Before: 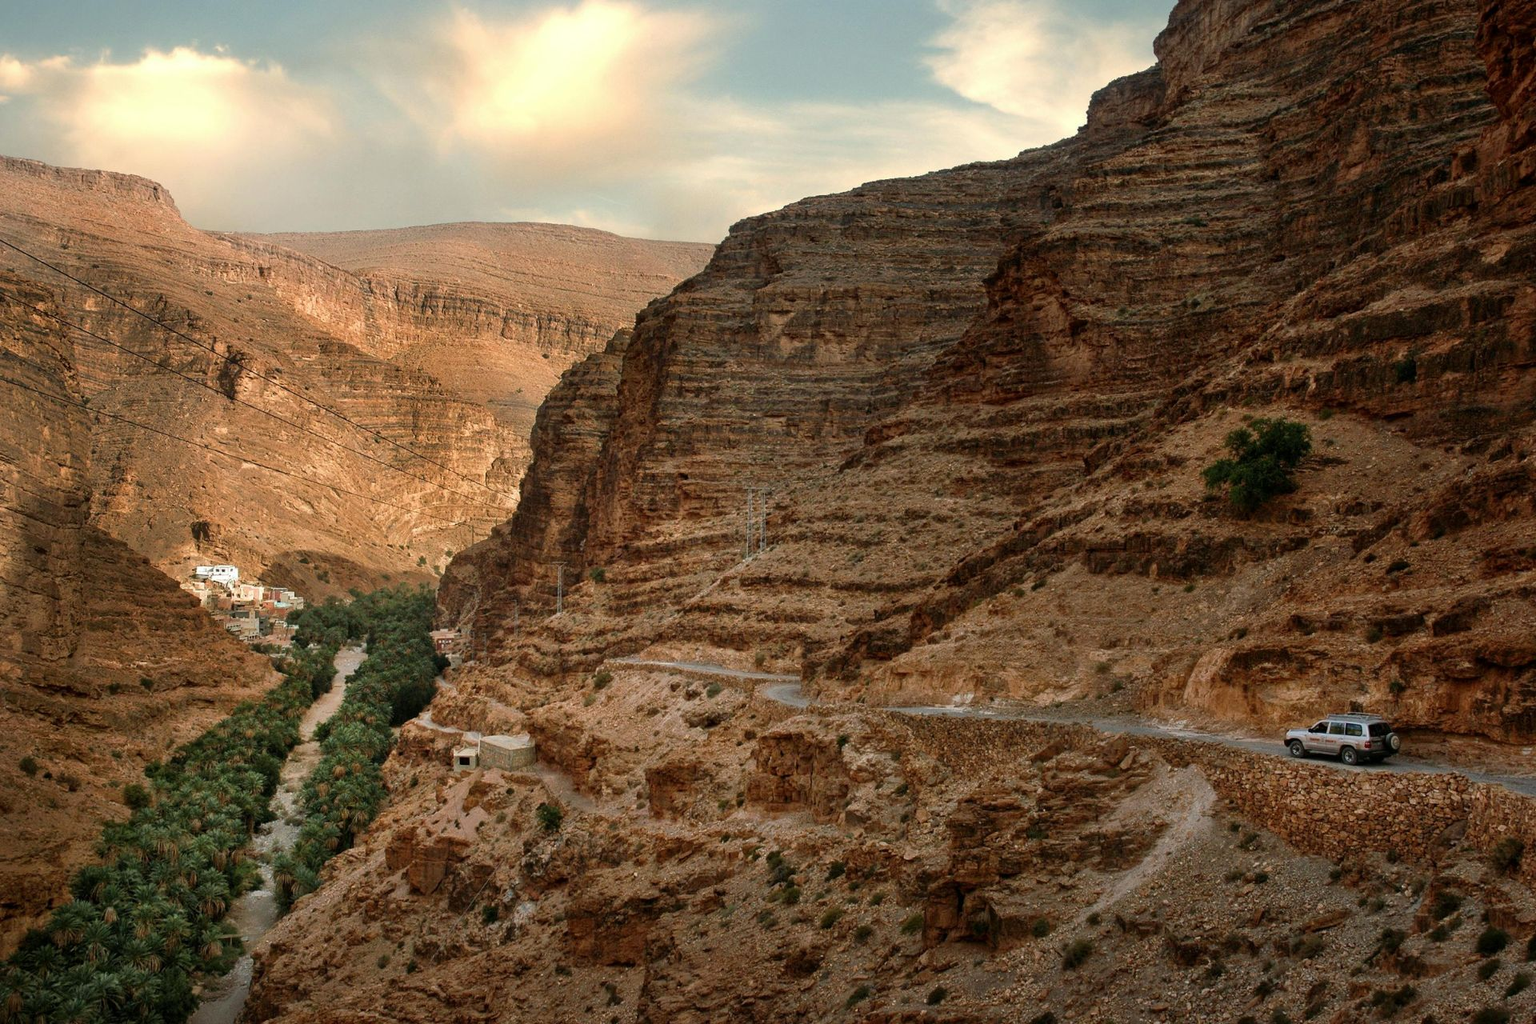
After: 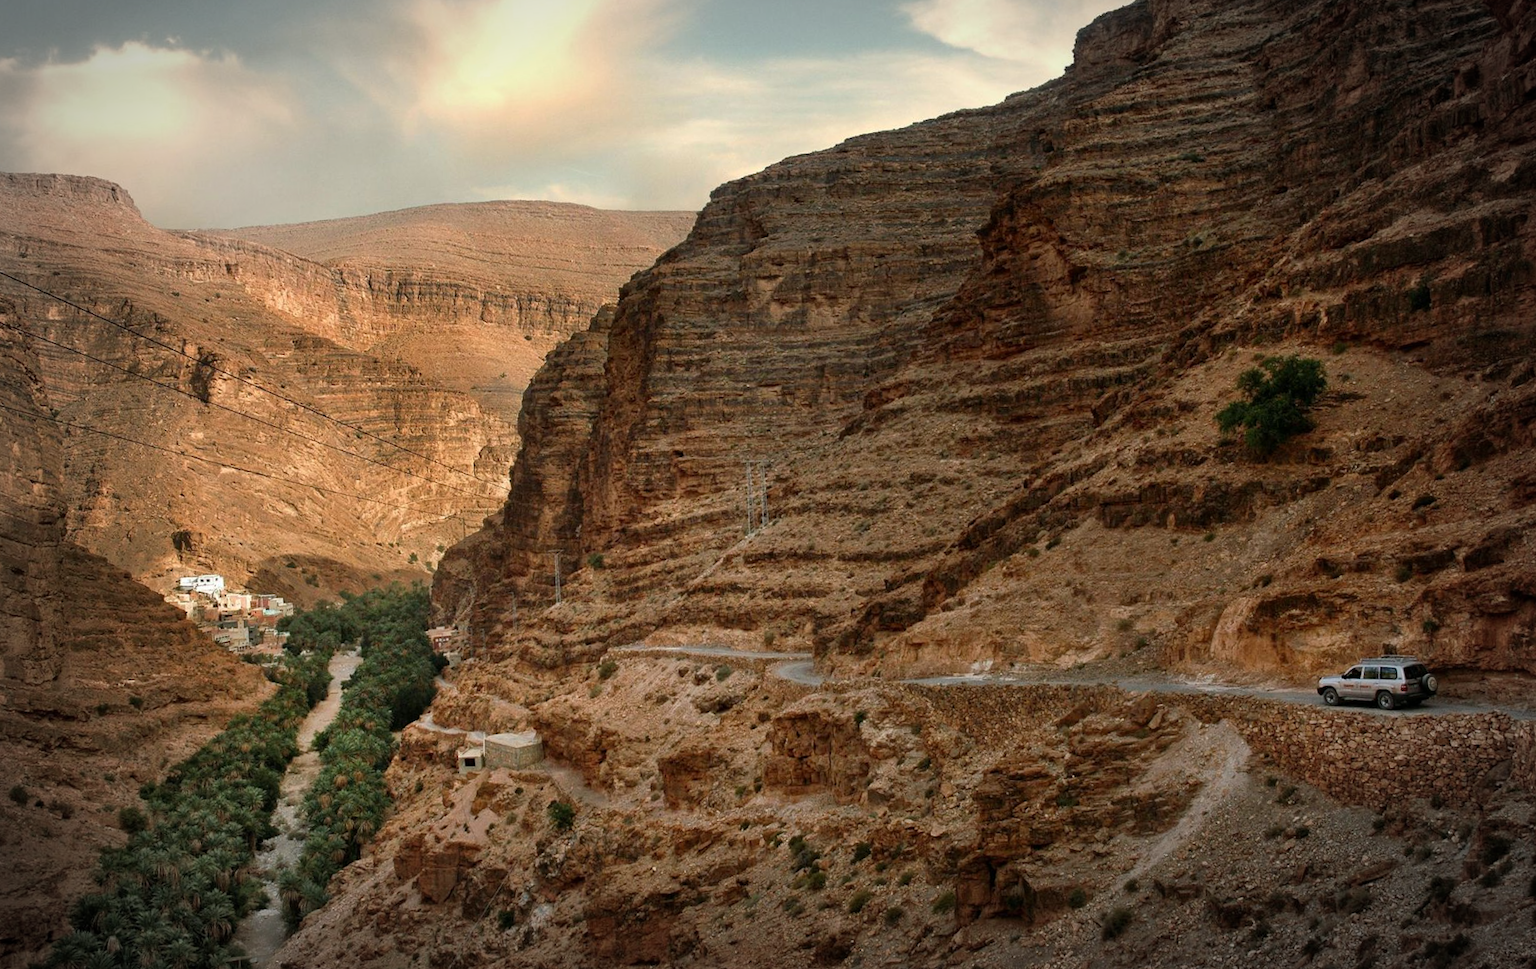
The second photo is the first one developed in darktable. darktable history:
rotate and perspective: rotation -3.52°, crop left 0.036, crop right 0.964, crop top 0.081, crop bottom 0.919
vignetting: automatic ratio true
